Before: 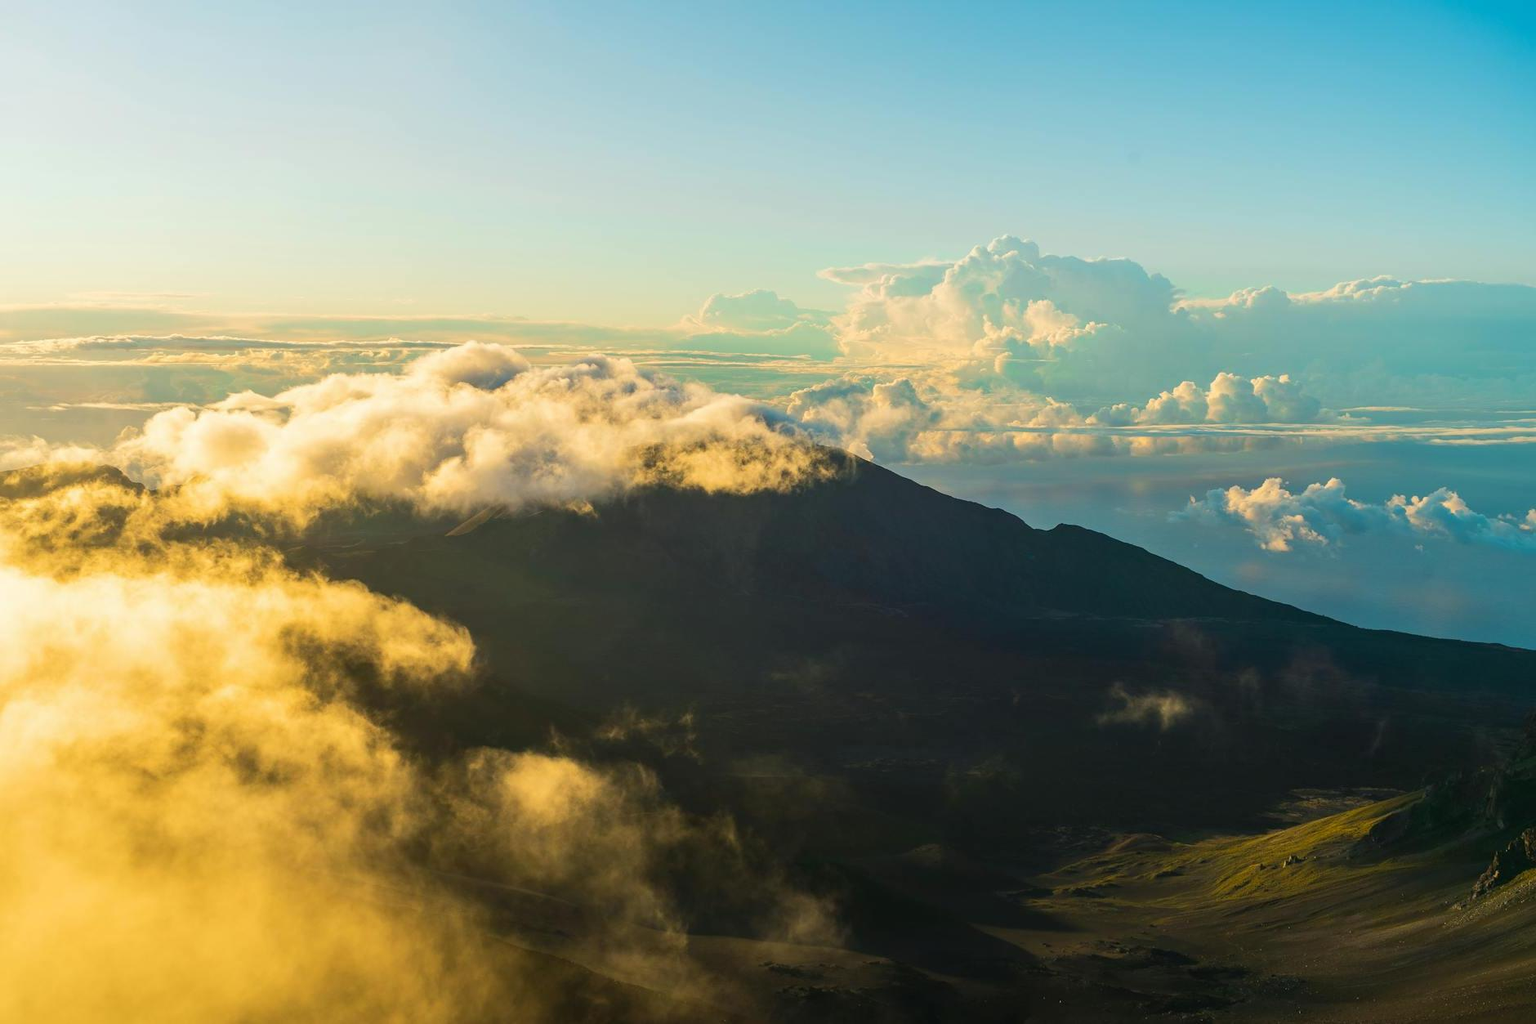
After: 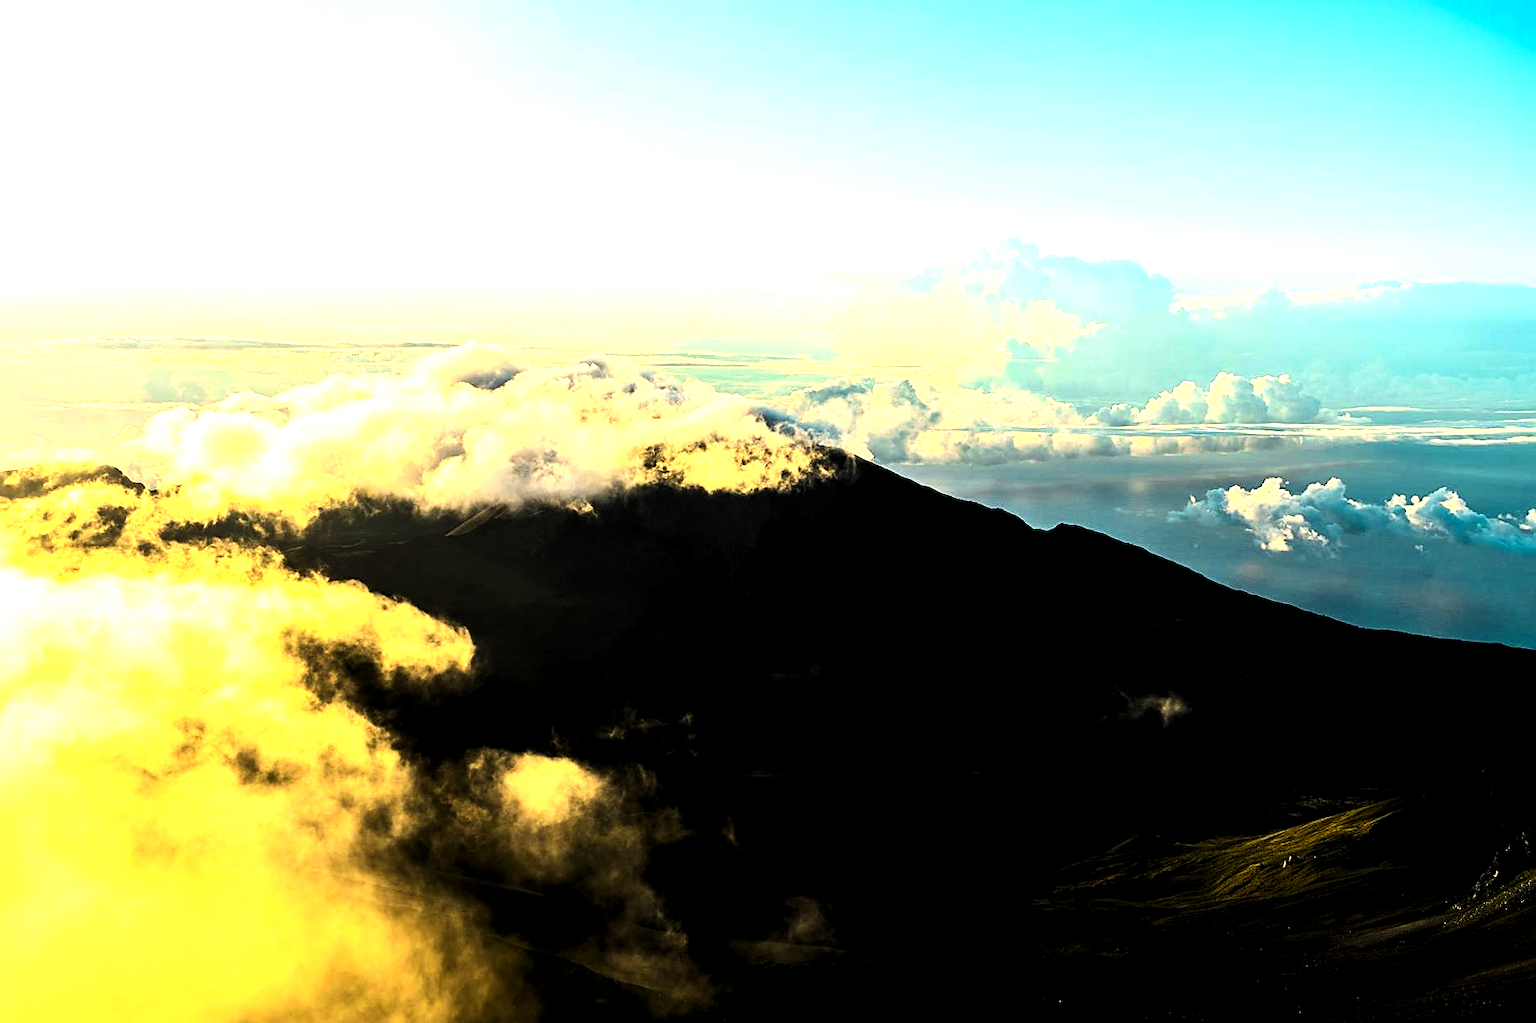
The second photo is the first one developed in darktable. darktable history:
contrast brightness saturation: contrast 0.408, brightness 0.105, saturation 0.206
sharpen: on, module defaults
levels: levels [0.129, 0.519, 0.867]
